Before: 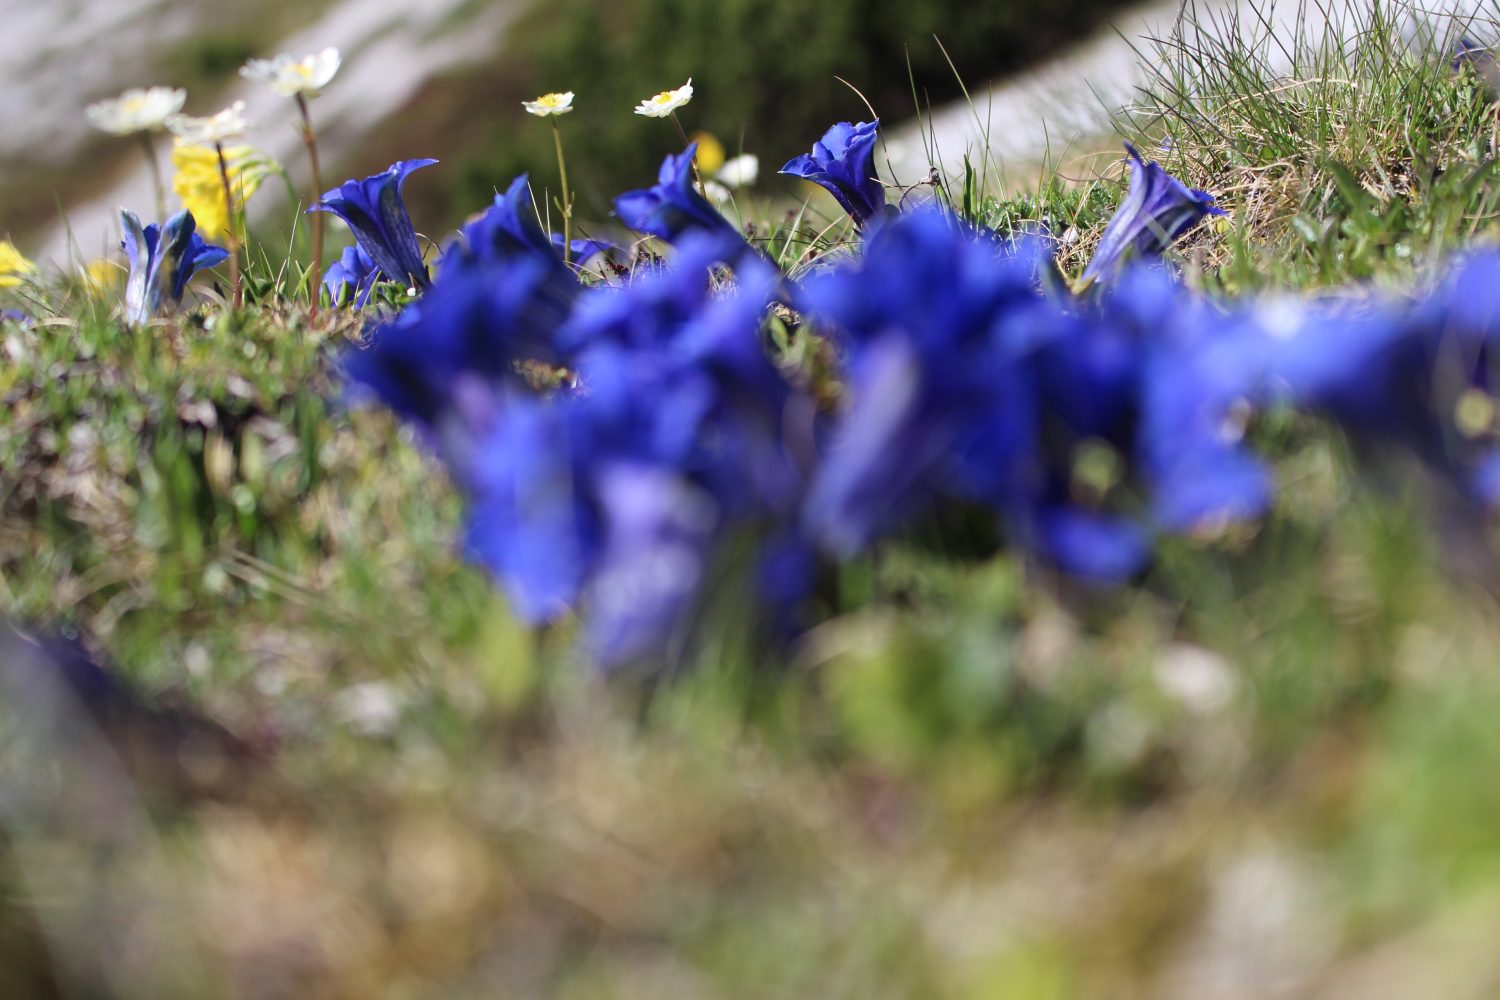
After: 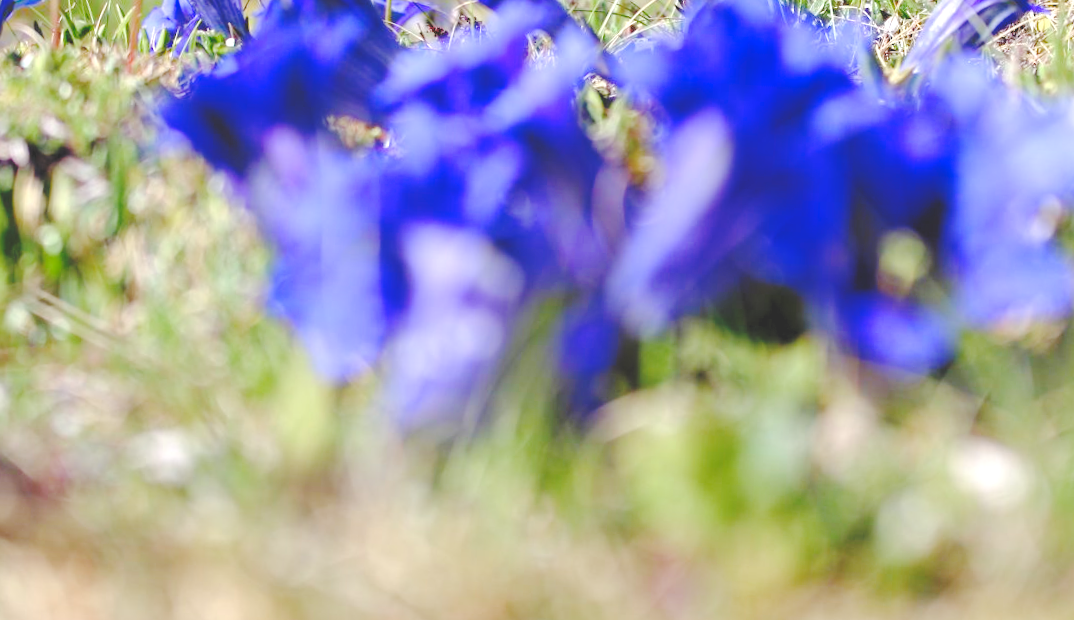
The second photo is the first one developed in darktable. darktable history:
exposure: exposure 0.636 EV, compensate highlight preservation false
base curve: curves: ch0 [(0, 0.024) (0.055, 0.065) (0.121, 0.166) (0.236, 0.319) (0.693, 0.726) (1, 1)], preserve colors none
color balance rgb: perceptual saturation grading › global saturation 20%, perceptual saturation grading › highlights -50%, perceptual saturation grading › shadows 30%, perceptual brilliance grading › global brilliance 10%, perceptual brilliance grading › shadows 15%
rgb levels: preserve colors sum RGB, levels [[0.038, 0.433, 0.934], [0, 0.5, 1], [0, 0.5, 1]]
crop and rotate: angle -3.37°, left 9.79%, top 20.73%, right 12.42%, bottom 11.82%
